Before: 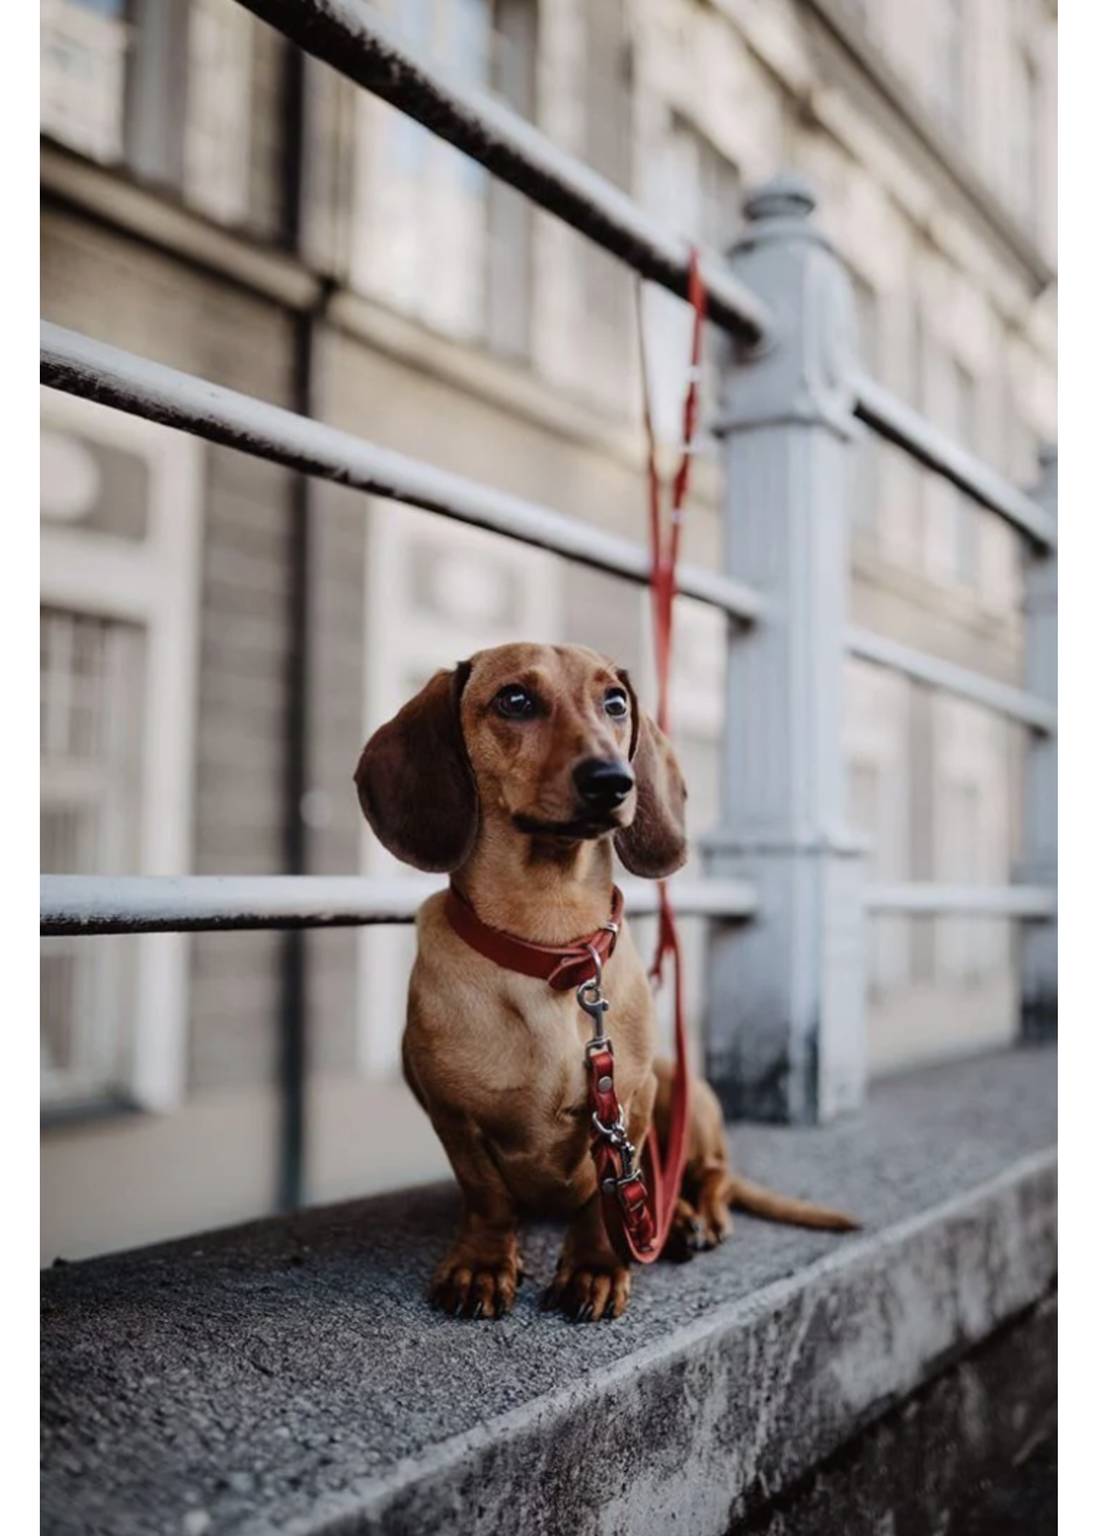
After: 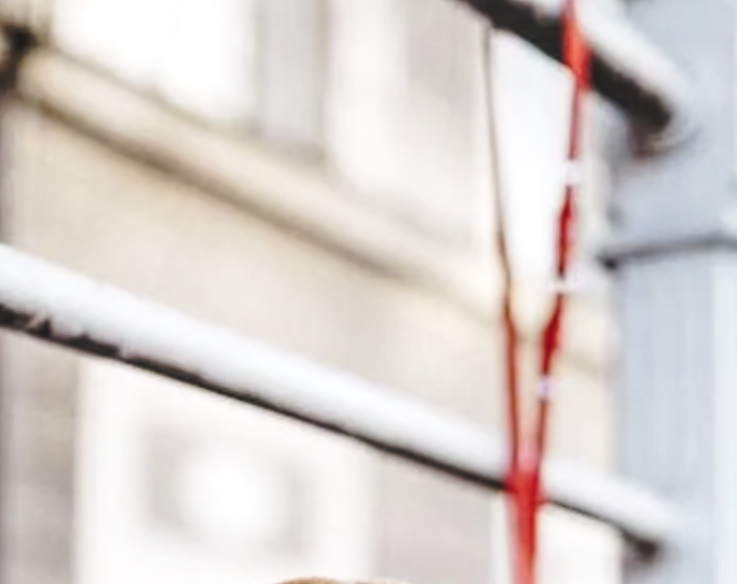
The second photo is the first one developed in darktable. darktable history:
crop: left 28.697%, top 16.87%, right 26.654%, bottom 57.869%
base curve: curves: ch0 [(0, 0) (0.028, 0.03) (0.121, 0.232) (0.46, 0.748) (0.859, 0.968) (1, 1)], preserve colors none
local contrast: highlights 76%, shadows 55%, detail 176%, midtone range 0.204
